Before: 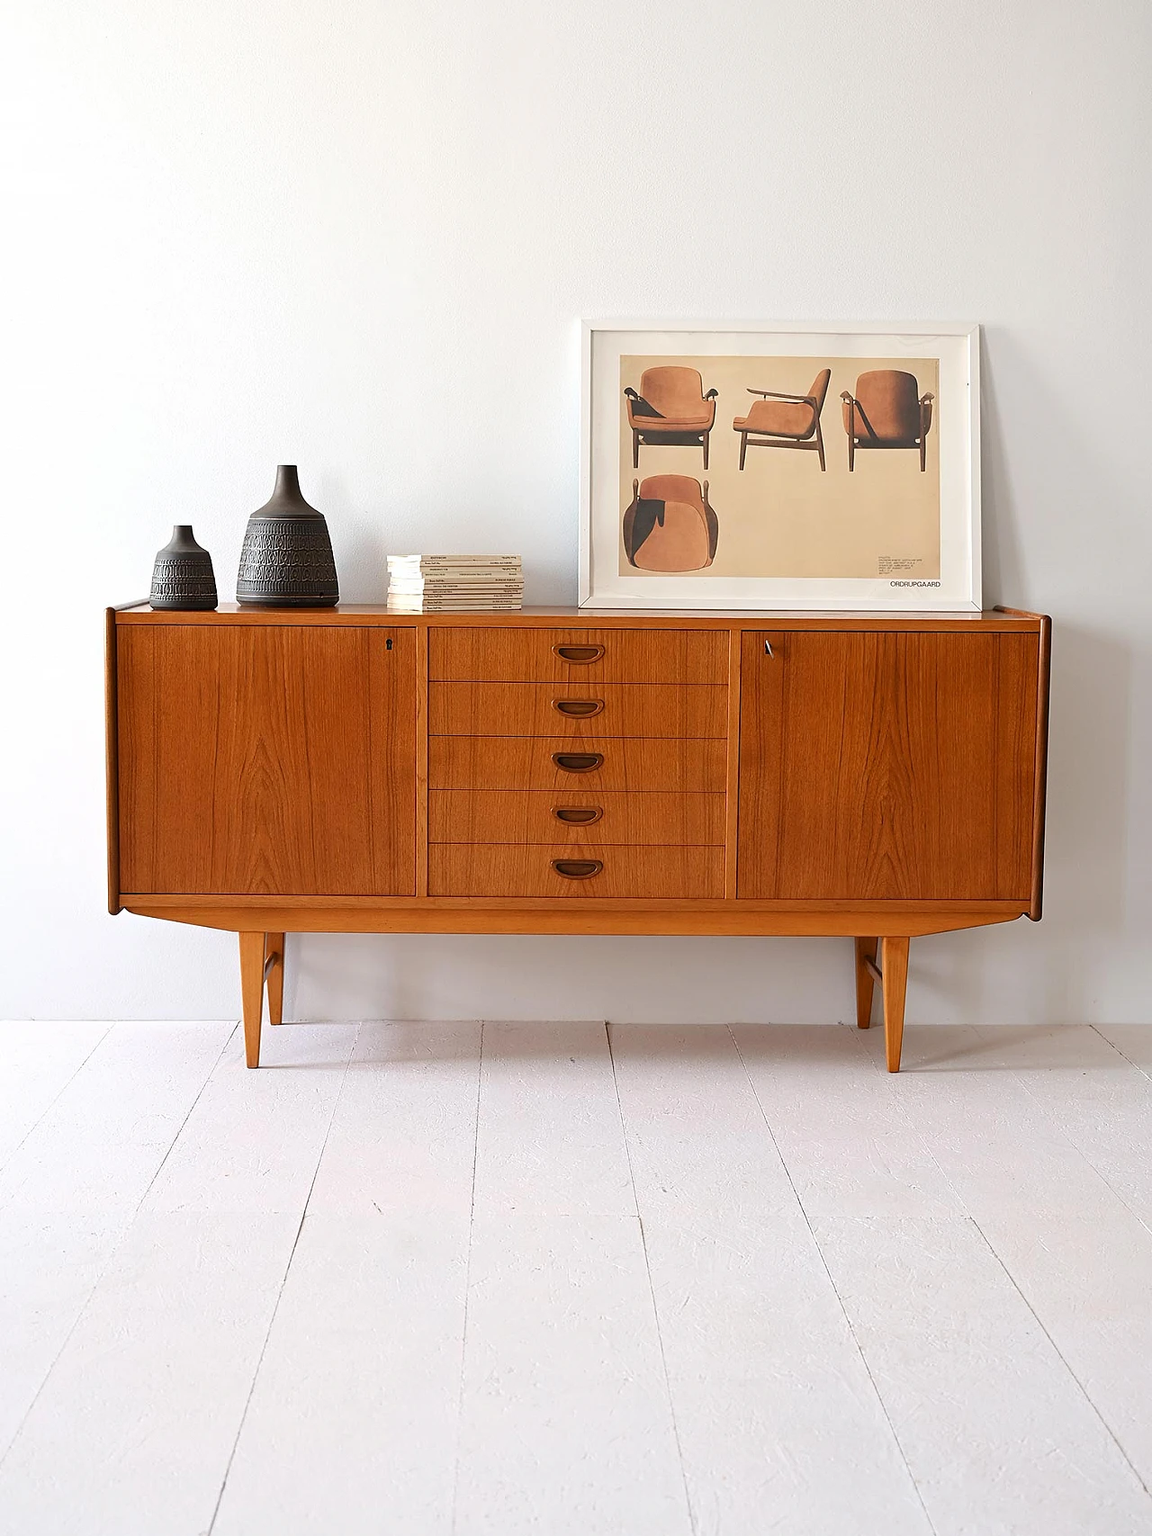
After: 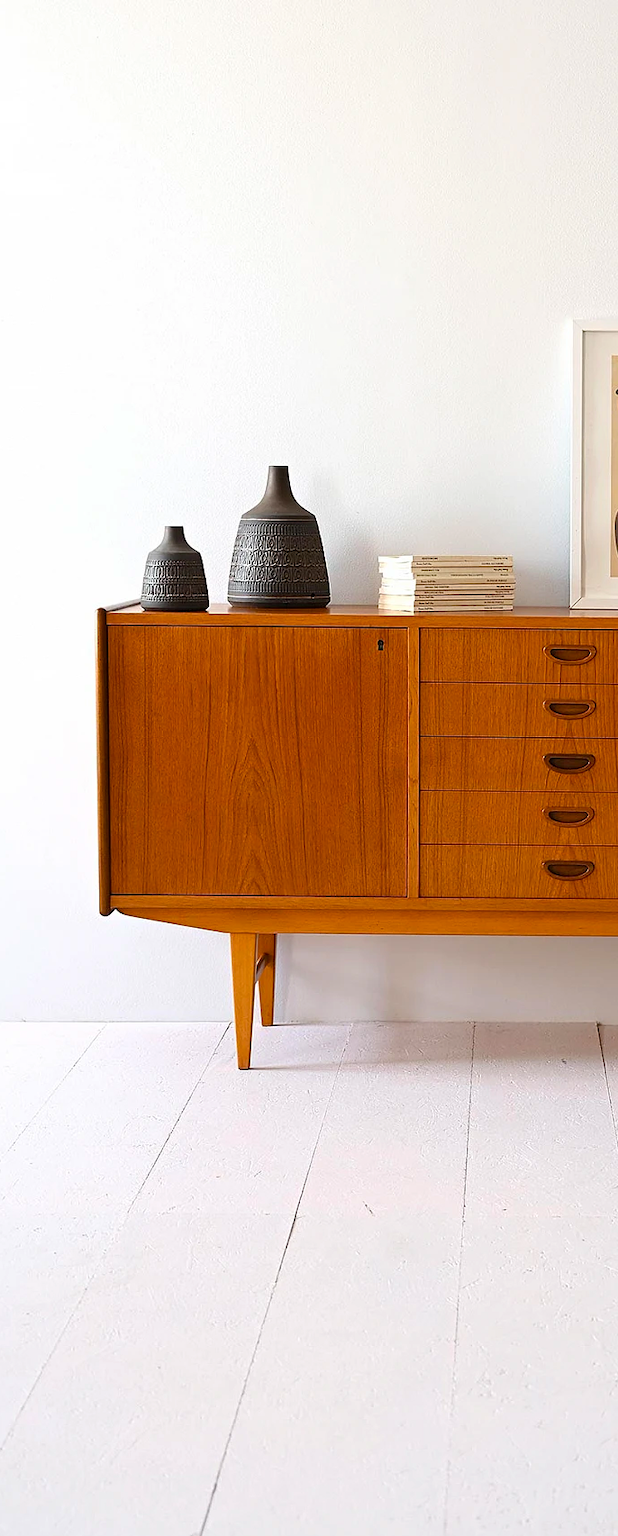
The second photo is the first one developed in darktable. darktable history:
crop: left 0.817%, right 45.58%, bottom 0.082%
color balance rgb: perceptual saturation grading › global saturation 19.795%, global vibrance 15.071%
